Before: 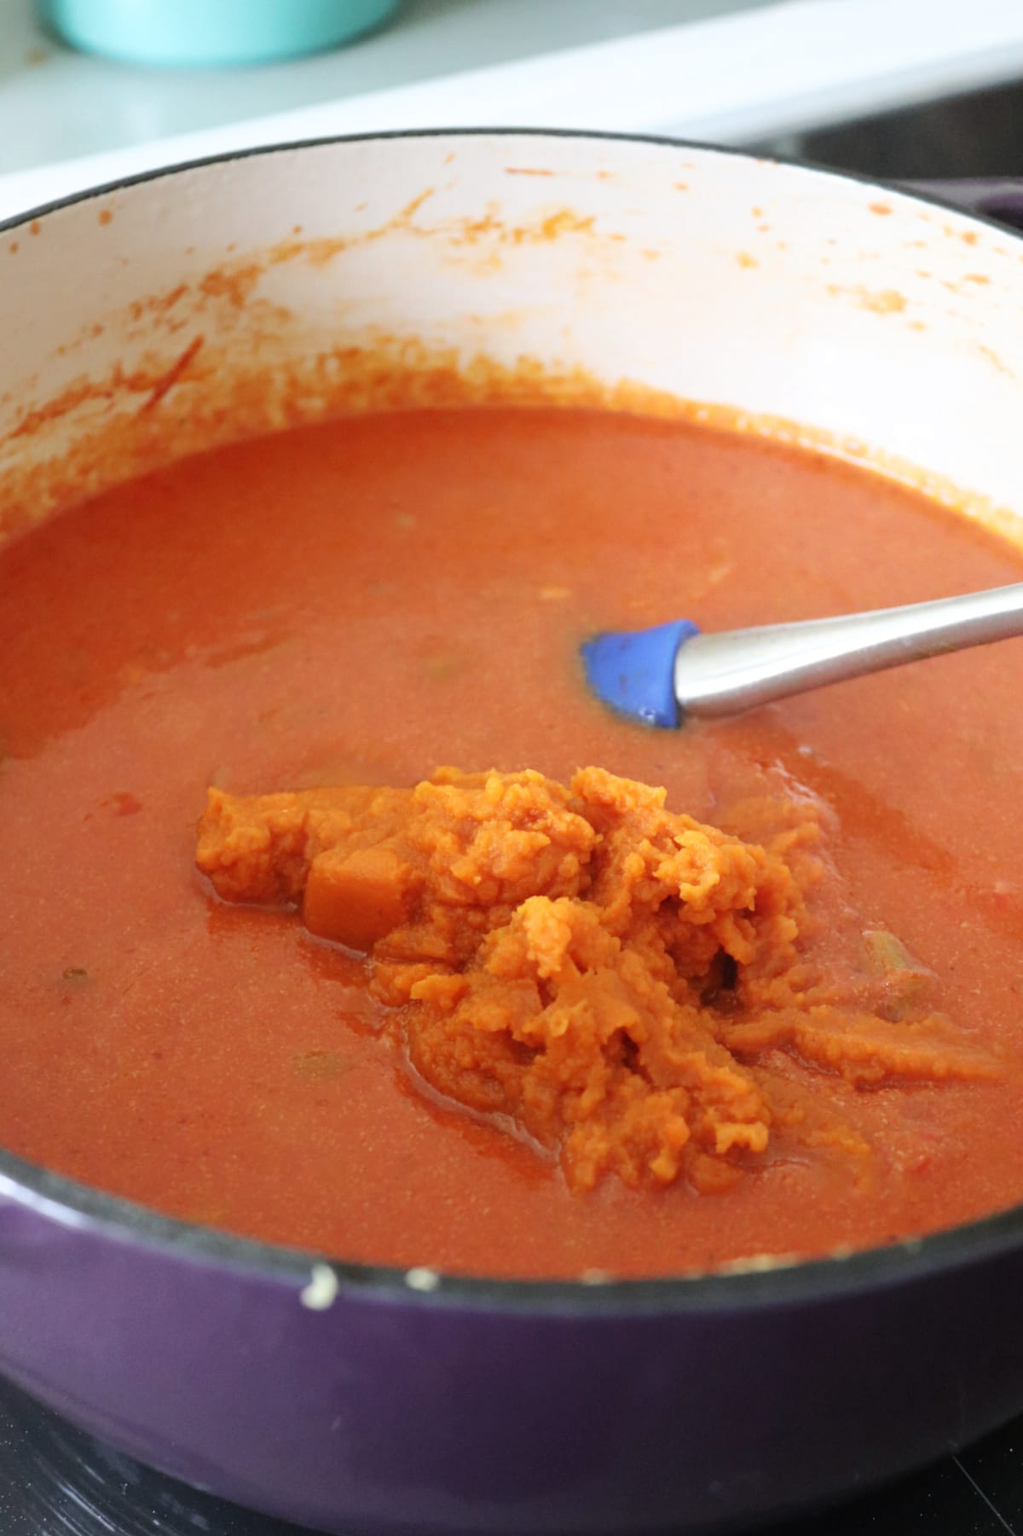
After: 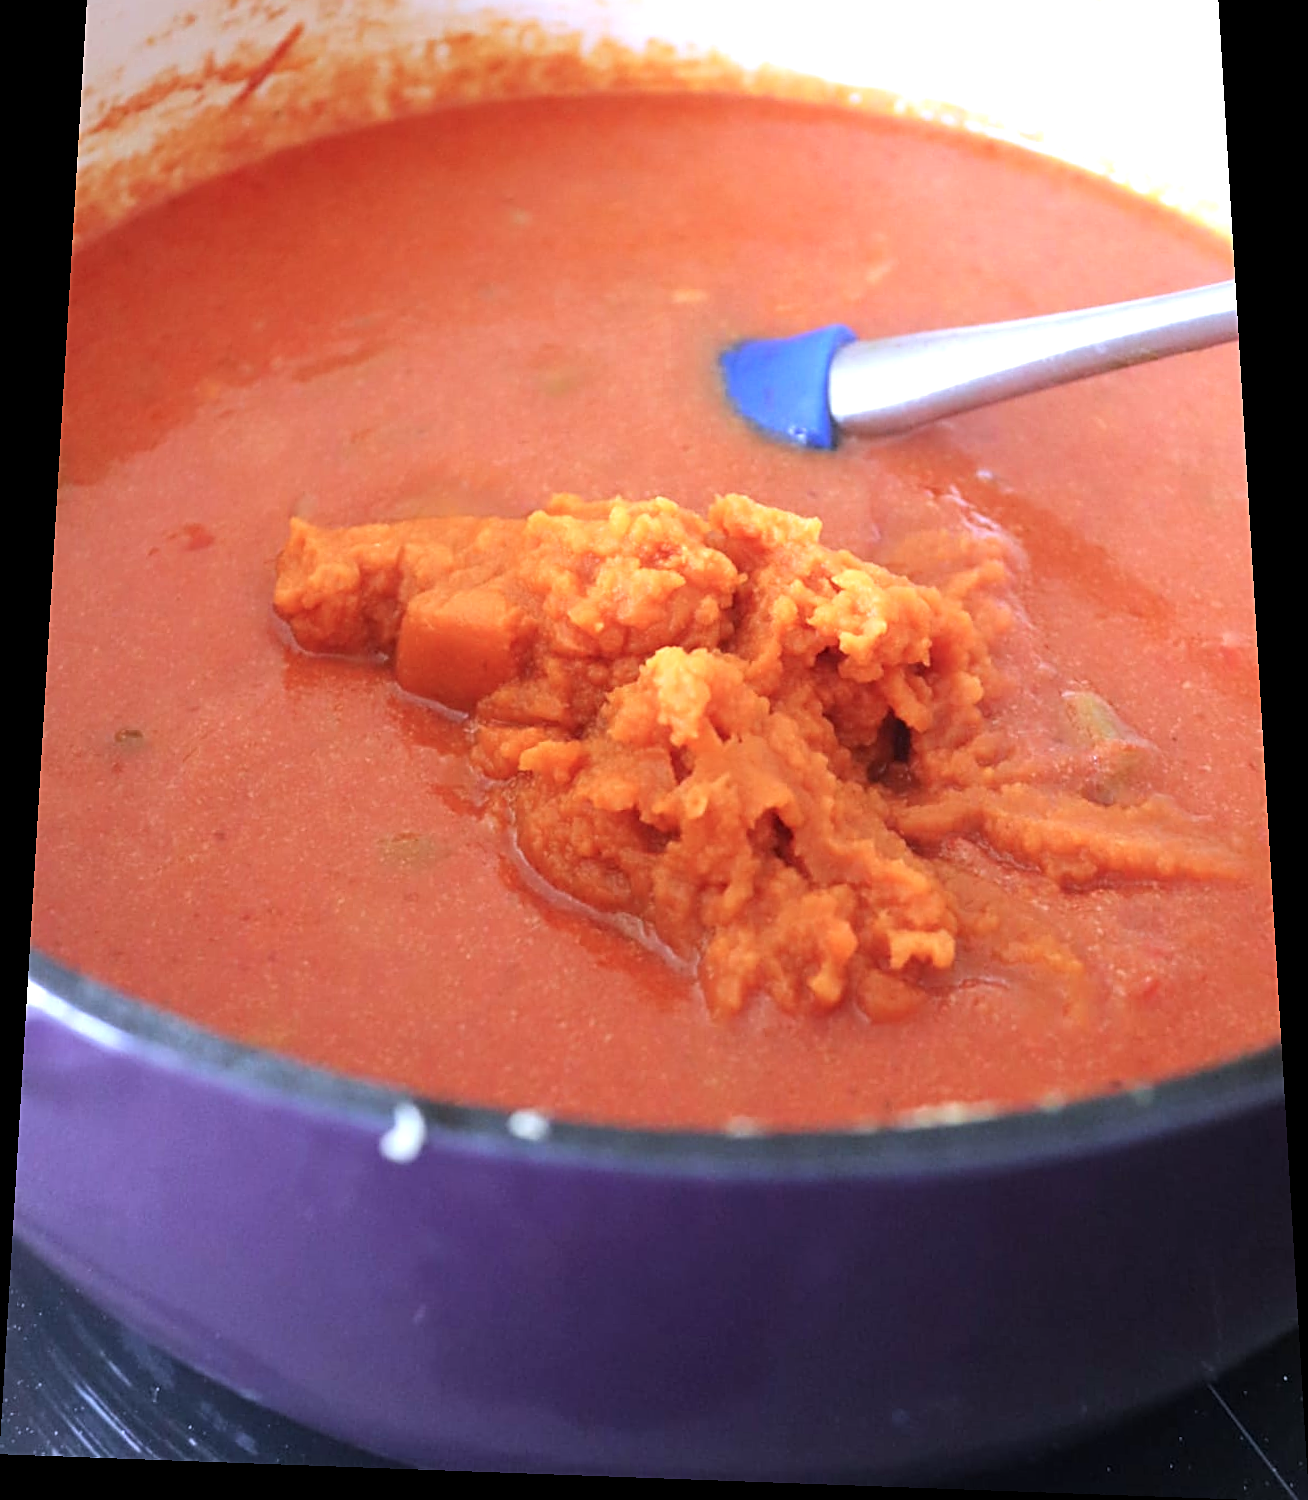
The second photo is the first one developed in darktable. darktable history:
sharpen: on, module defaults
tone equalizer: on, module defaults
crop and rotate: top 18.507%
color calibration: illuminant as shot in camera, x 0.379, y 0.396, temperature 4138.76 K
exposure: exposure 0.515 EV, compensate highlight preservation false
rotate and perspective: rotation 0.128°, lens shift (vertical) -0.181, lens shift (horizontal) -0.044, shear 0.001, automatic cropping off
